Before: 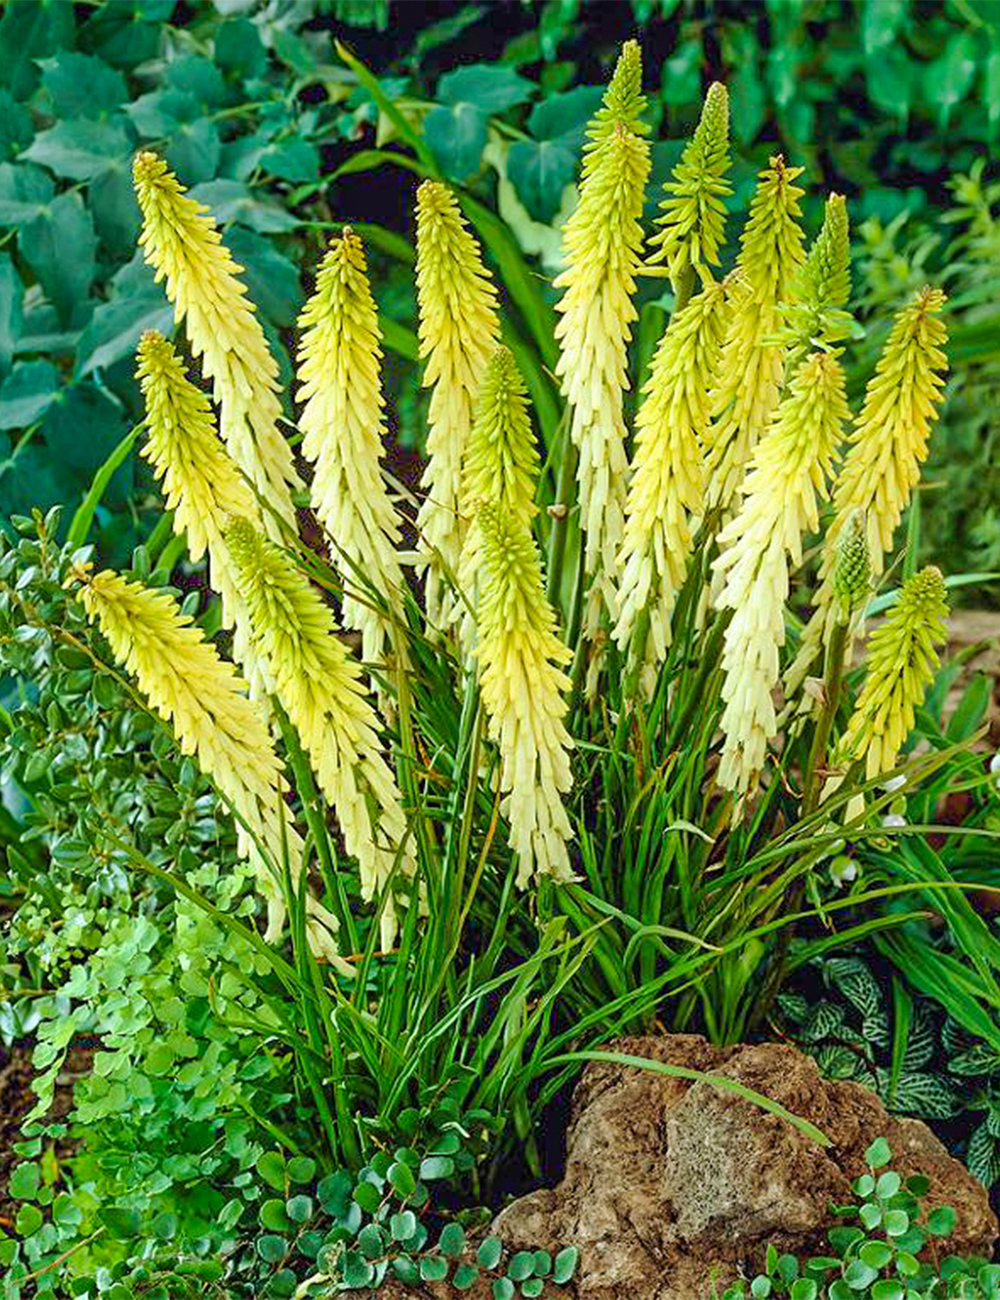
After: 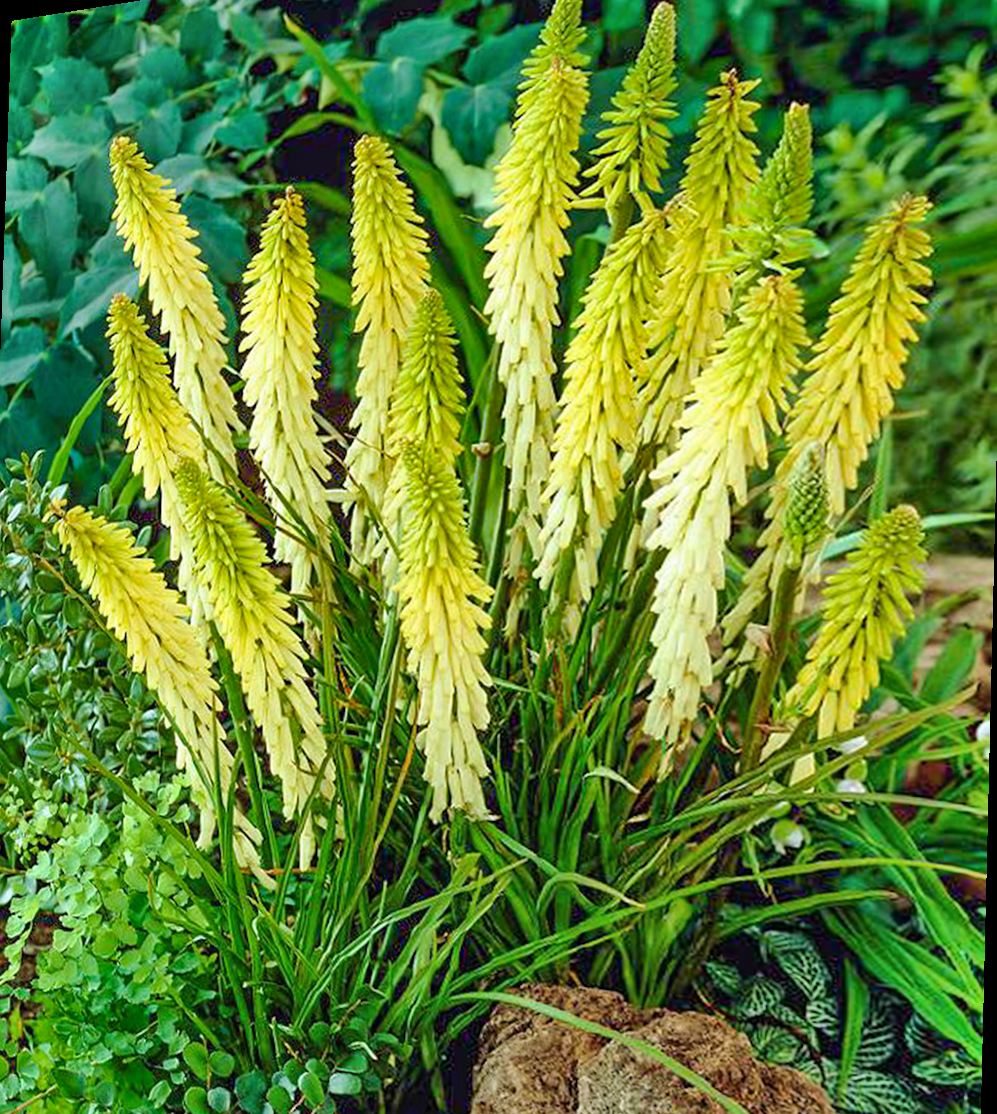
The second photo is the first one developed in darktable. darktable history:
shadows and highlights: soften with gaussian
rotate and perspective: rotation 1.69°, lens shift (vertical) -0.023, lens shift (horizontal) -0.291, crop left 0.025, crop right 0.988, crop top 0.092, crop bottom 0.842
